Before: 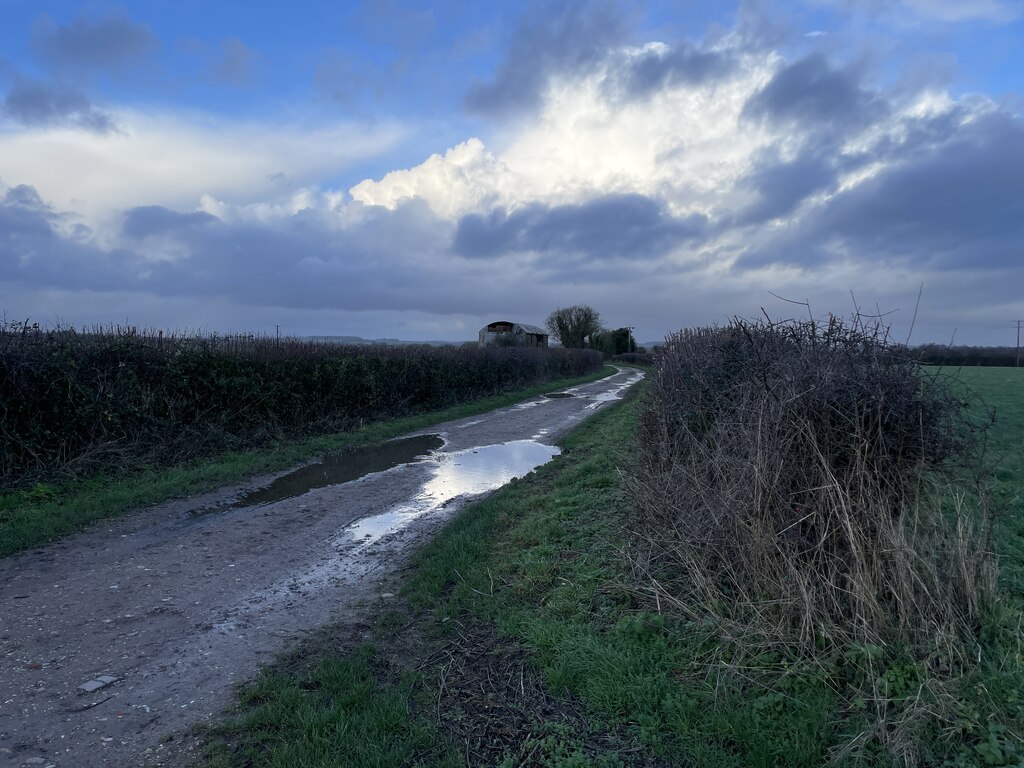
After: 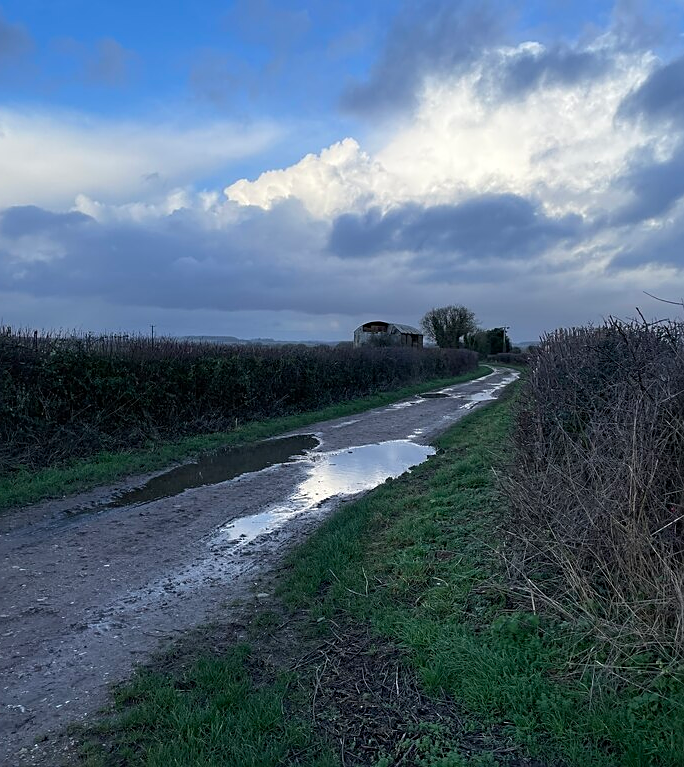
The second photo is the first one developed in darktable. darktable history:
sharpen: on, module defaults
crop and rotate: left 12.254%, right 20.857%
